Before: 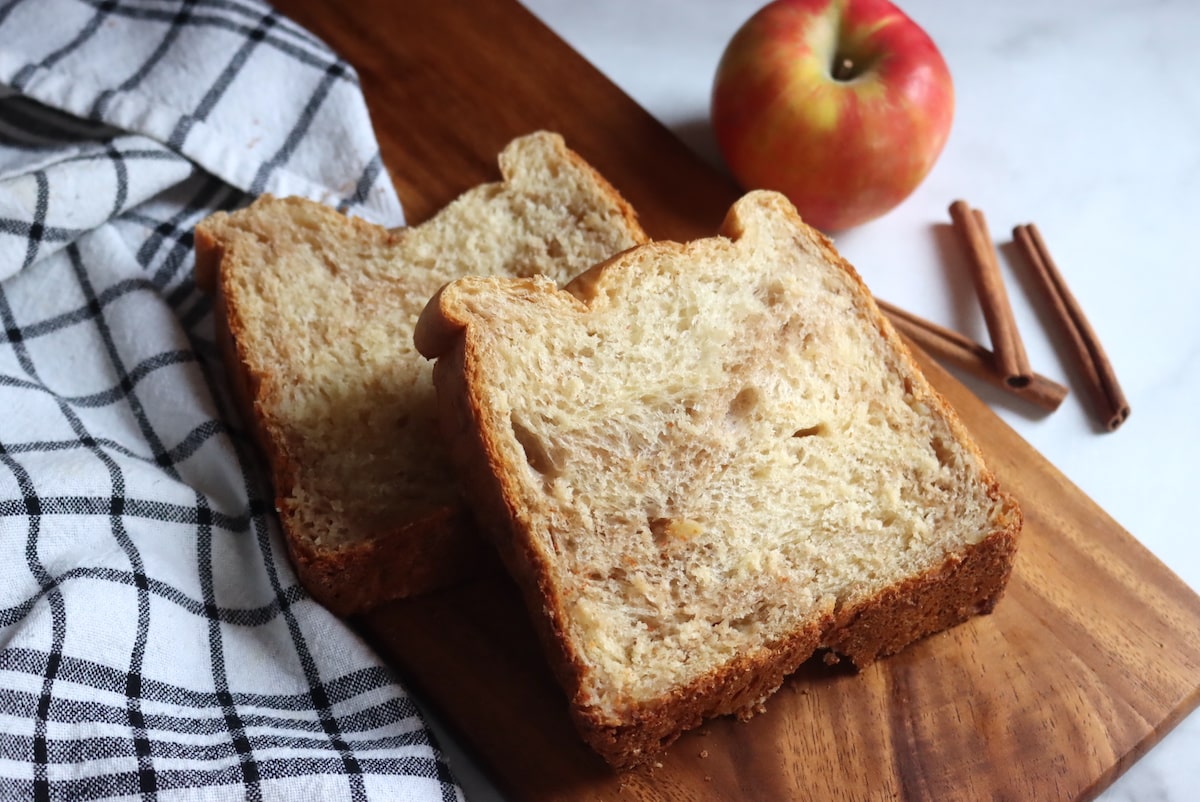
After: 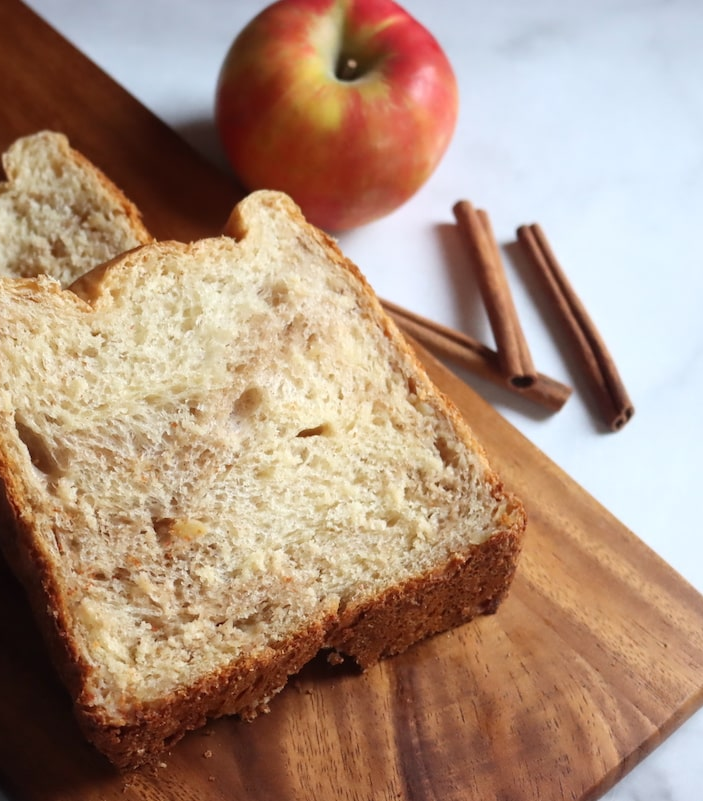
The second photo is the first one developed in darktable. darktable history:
tone equalizer: on, module defaults
crop: left 41.402%
